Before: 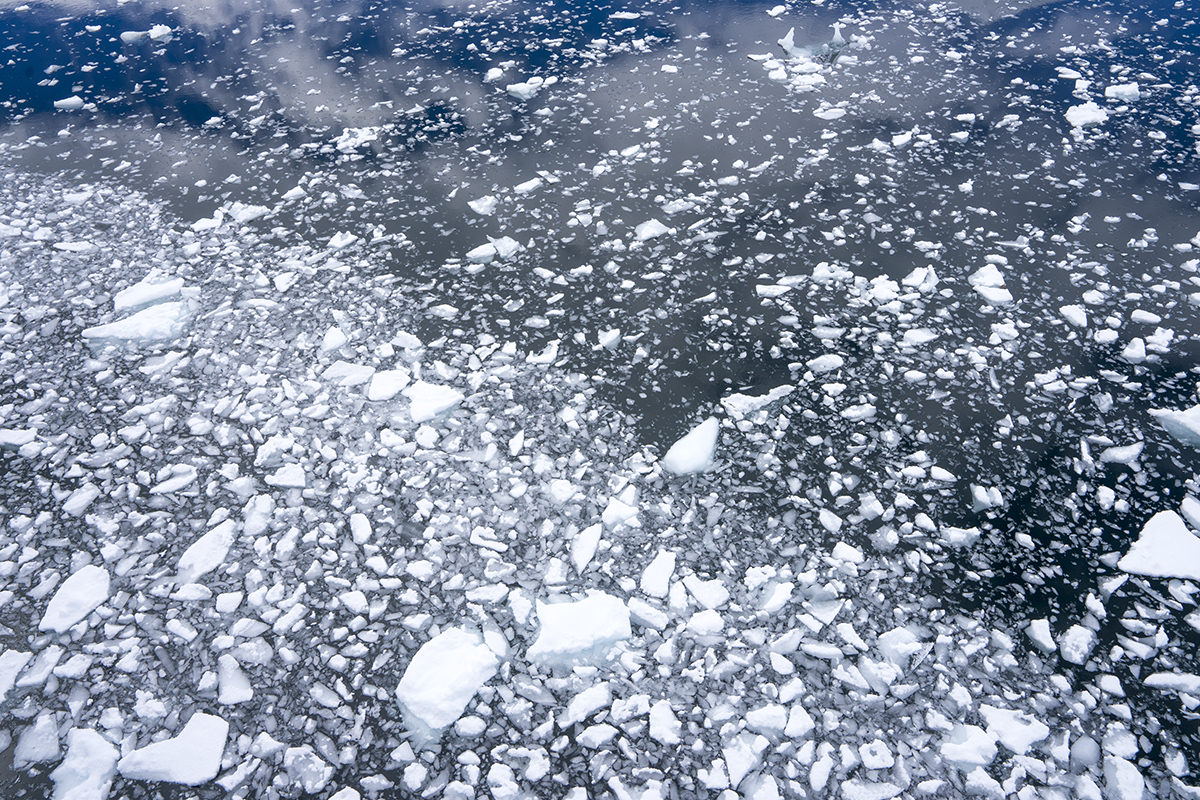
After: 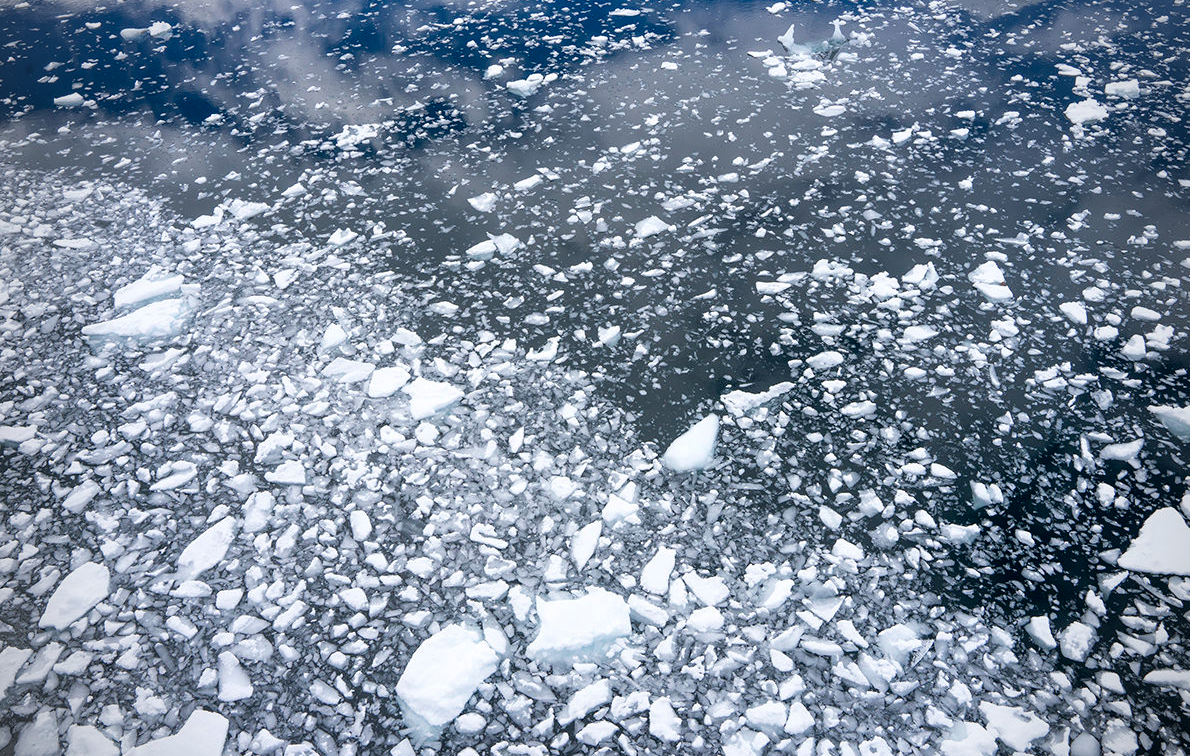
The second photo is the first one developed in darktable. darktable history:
vignetting: on, module defaults
crop: top 0.421%, right 0.262%, bottom 5.042%
base curve: preserve colors none
shadows and highlights: shadows 75.63, highlights -23.92, highlights color adjustment 0.107%, soften with gaussian
